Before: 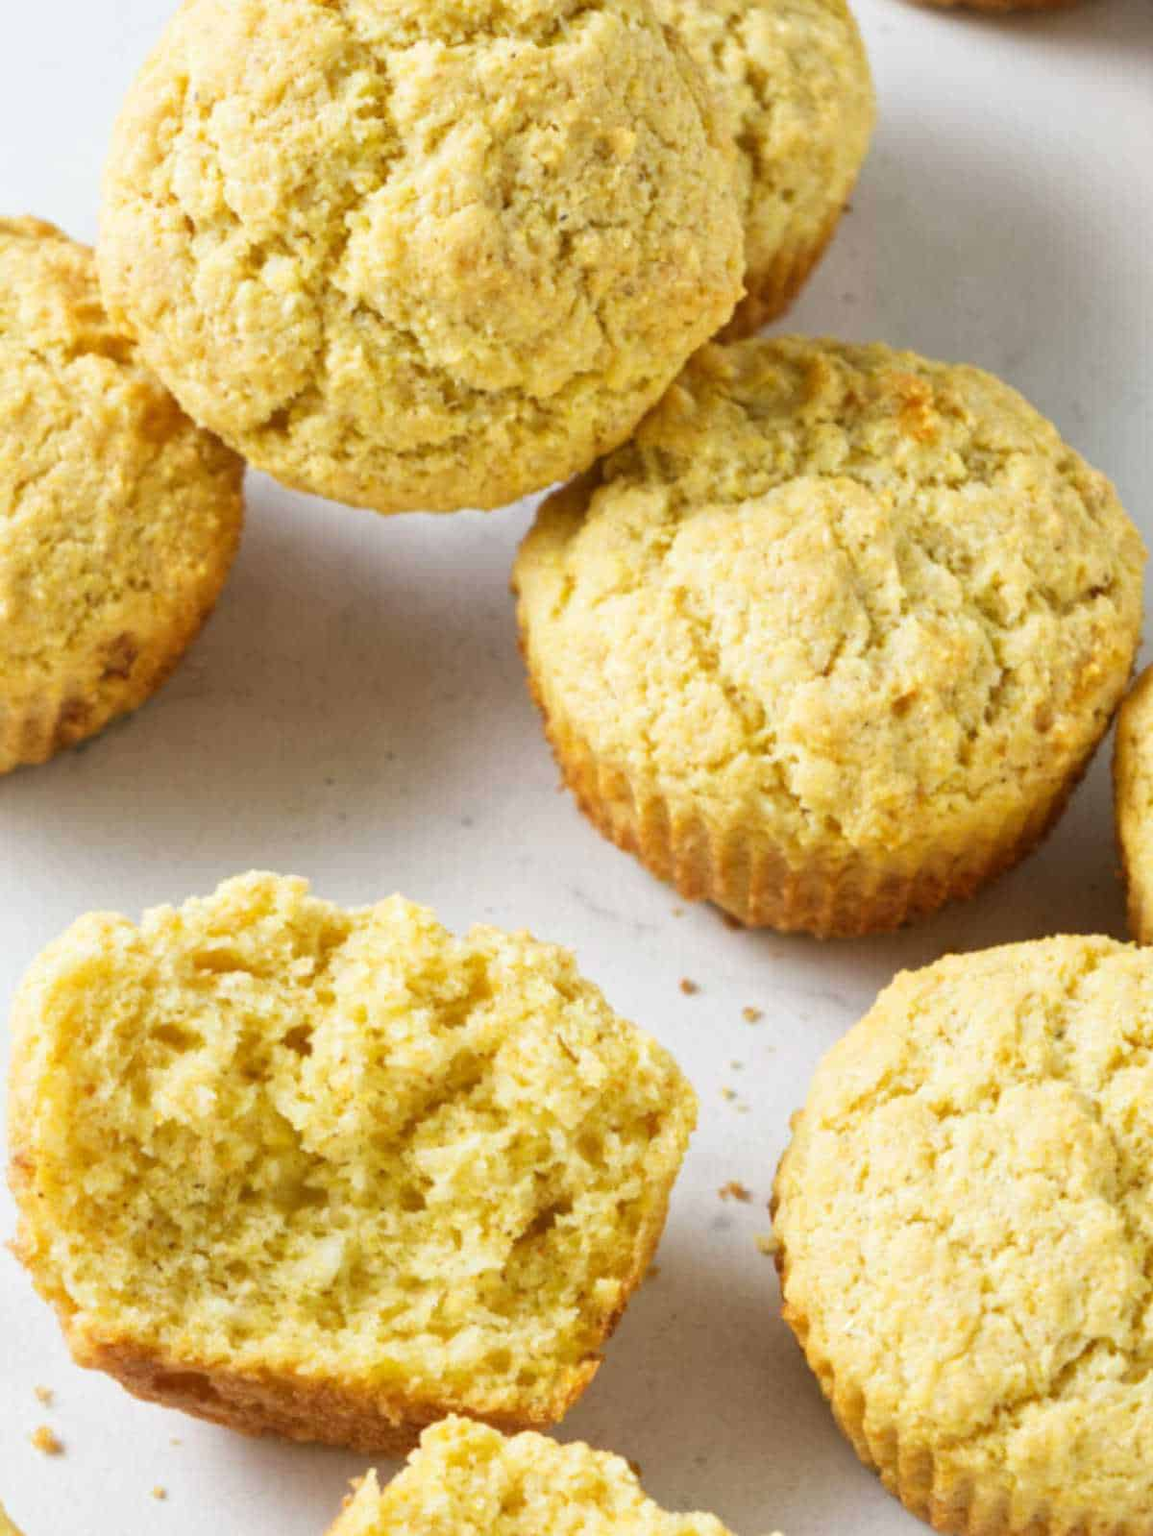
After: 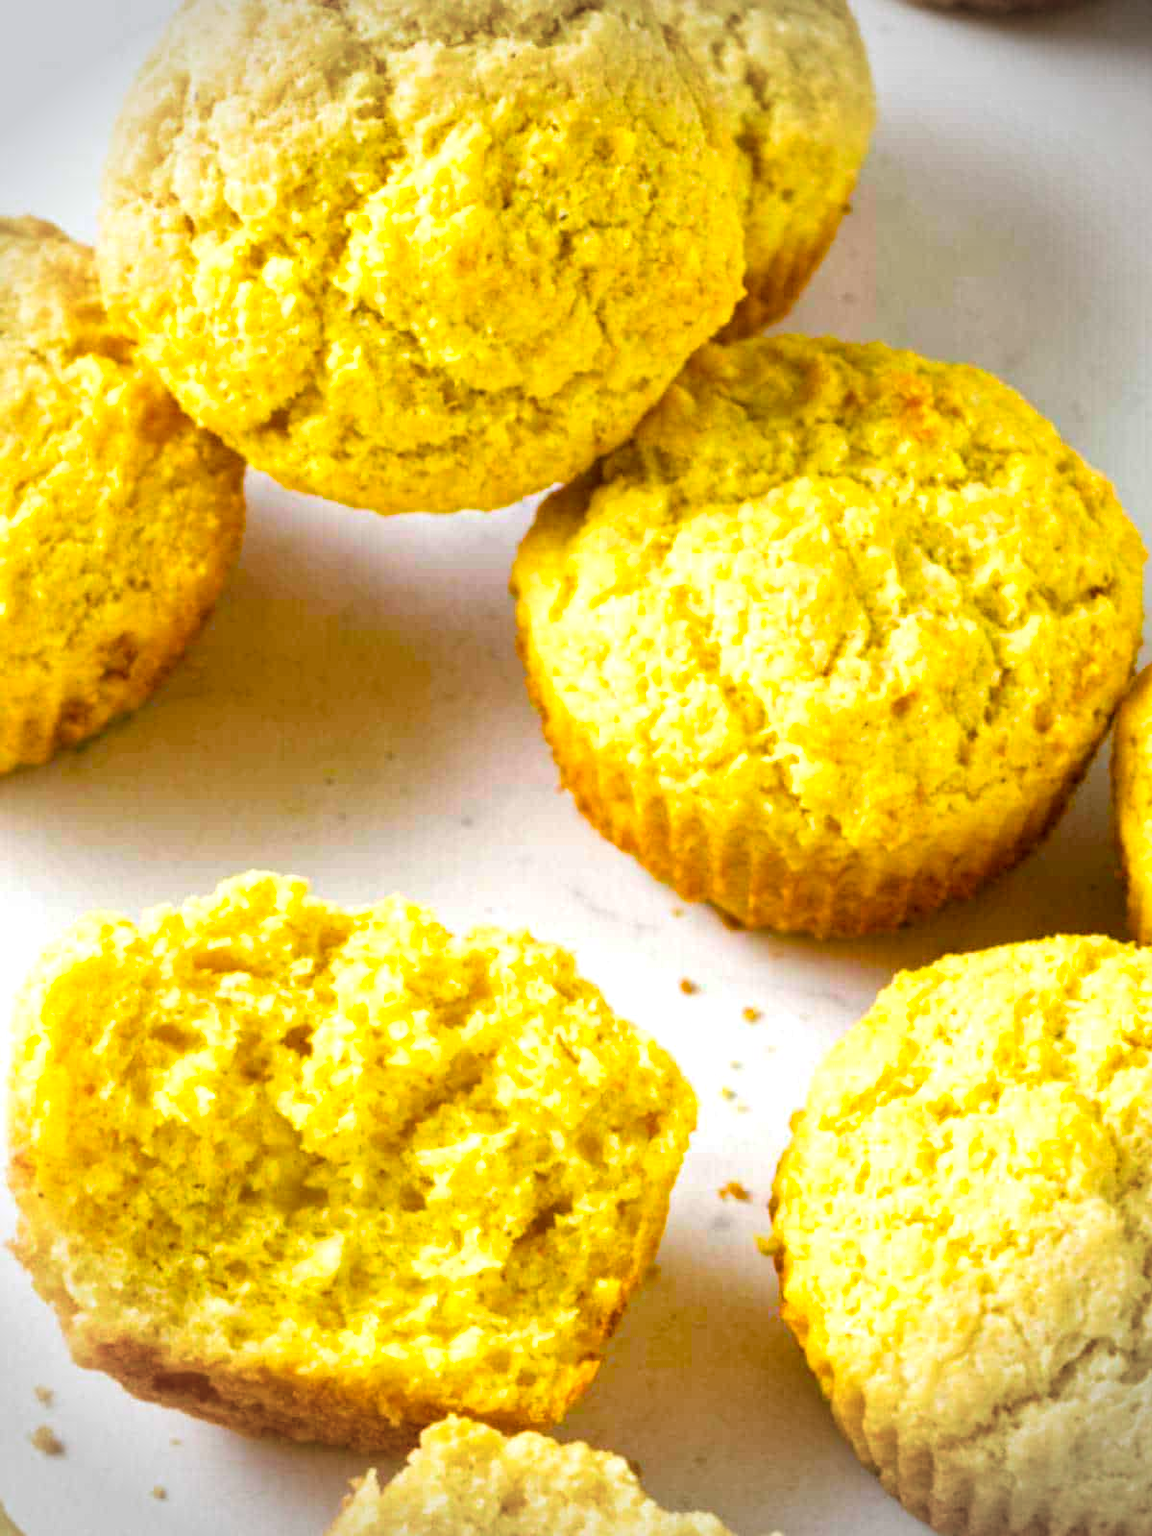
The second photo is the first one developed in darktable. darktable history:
exposure: black level correction 0.005, exposure 0.417 EV, compensate highlight preservation false
rotate and perspective: automatic cropping off
vignetting: fall-off radius 31.48%, brightness -0.472
color balance rgb: linear chroma grading › global chroma 23.15%, perceptual saturation grading › global saturation 28.7%, perceptual saturation grading › mid-tones 12.04%, perceptual saturation grading › shadows 10.19%, global vibrance 22.22%
